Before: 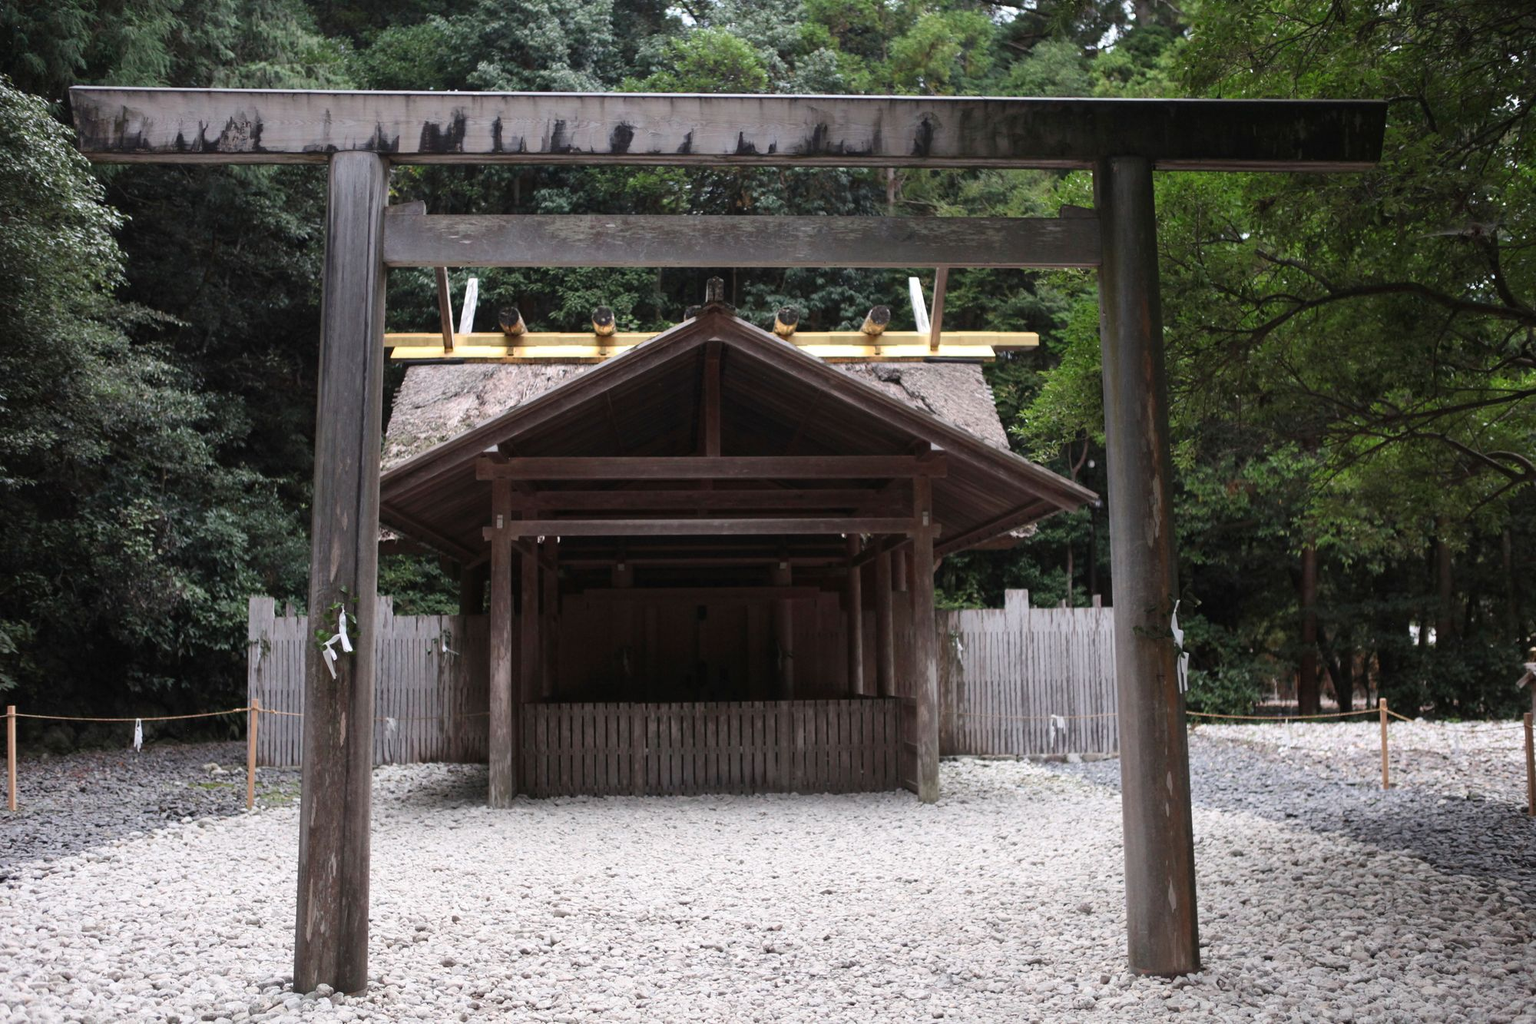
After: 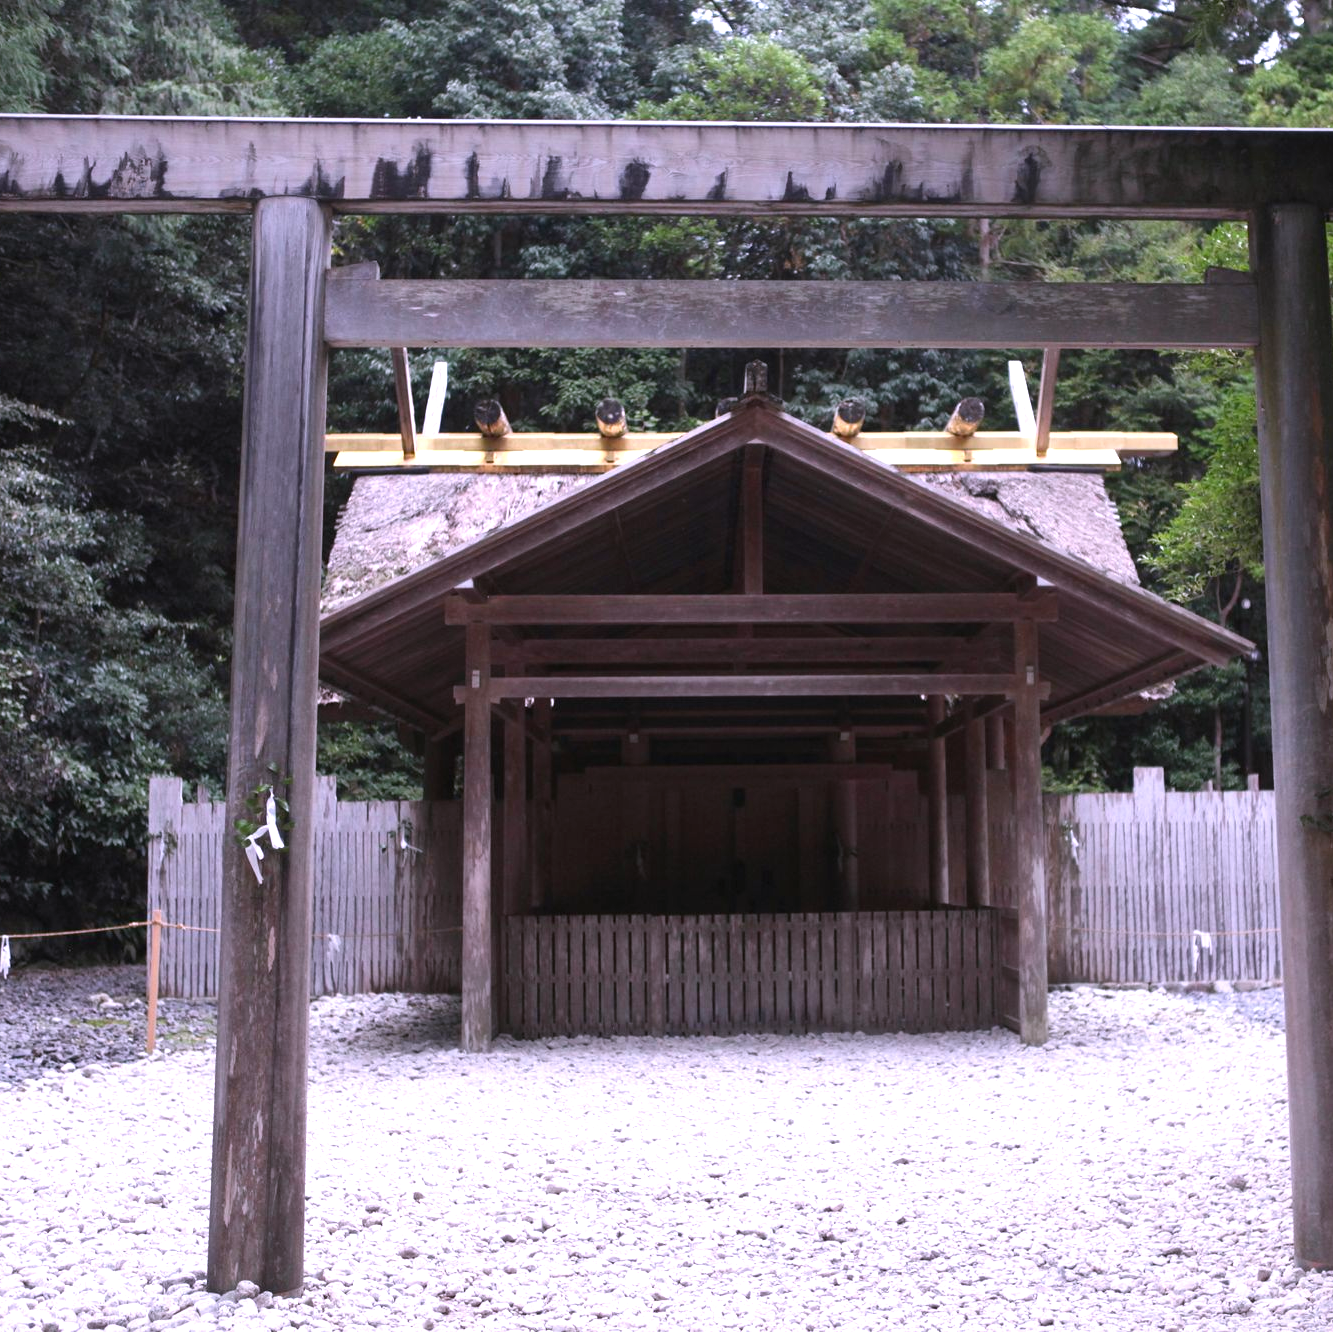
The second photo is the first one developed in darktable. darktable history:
white balance: red 1.042, blue 1.17
exposure: black level correction 0, exposure 0.5 EV, compensate highlight preservation false
crop and rotate: left 8.786%, right 24.548%
